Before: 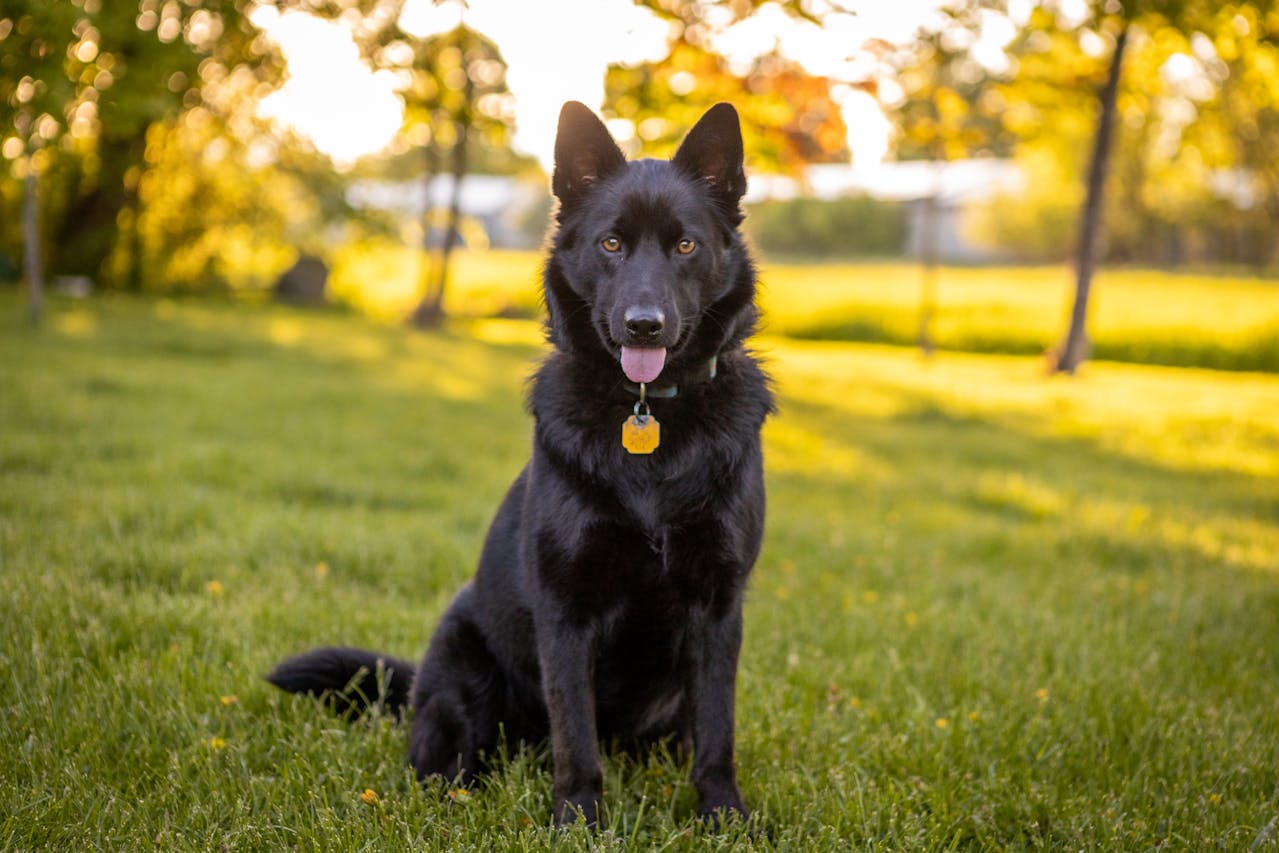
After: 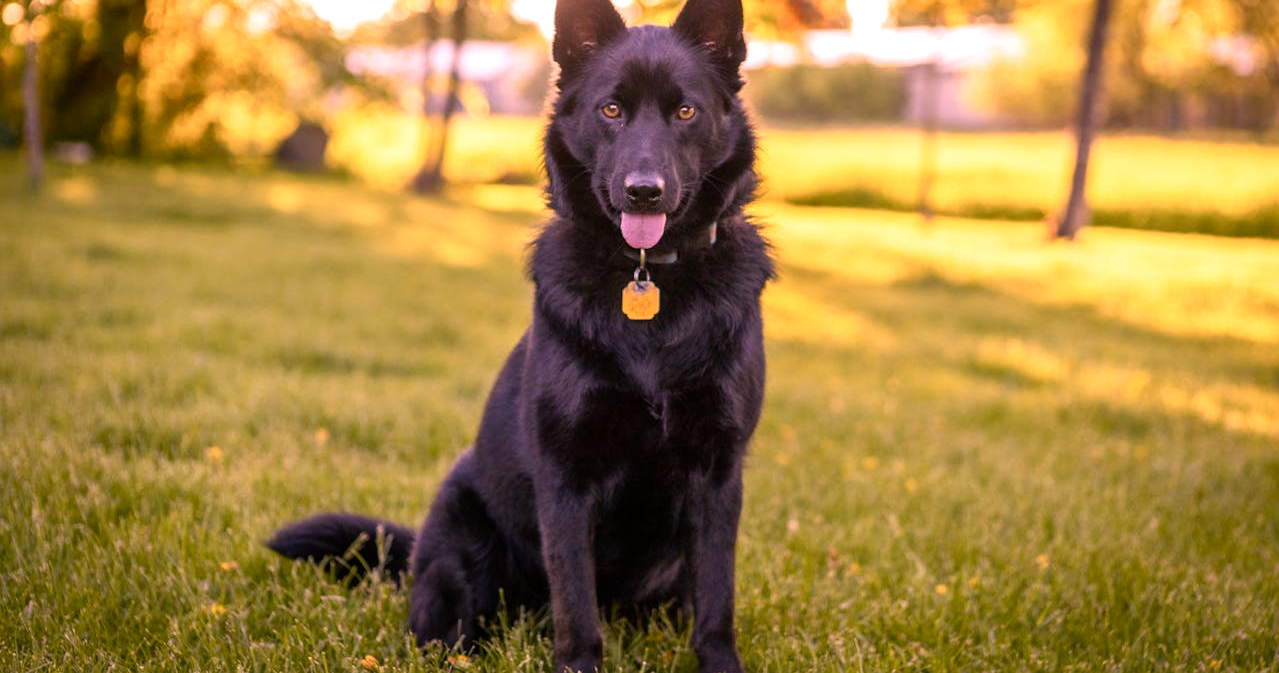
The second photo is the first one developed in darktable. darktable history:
color correction: highlights a* 21.93, highlights b* 22.33
color balance rgb: perceptual saturation grading › global saturation 0.583%, perceptual saturation grading › highlights -30.066%, perceptual saturation grading › shadows 19.146%, perceptual brilliance grading › highlights 9.737%, perceptual brilliance grading › mid-tones 5.355%, global vibrance 3.438%
crop and rotate: top 15.725%, bottom 5.308%
color calibration: illuminant custom, x 0.367, y 0.392, temperature 4437.2 K
